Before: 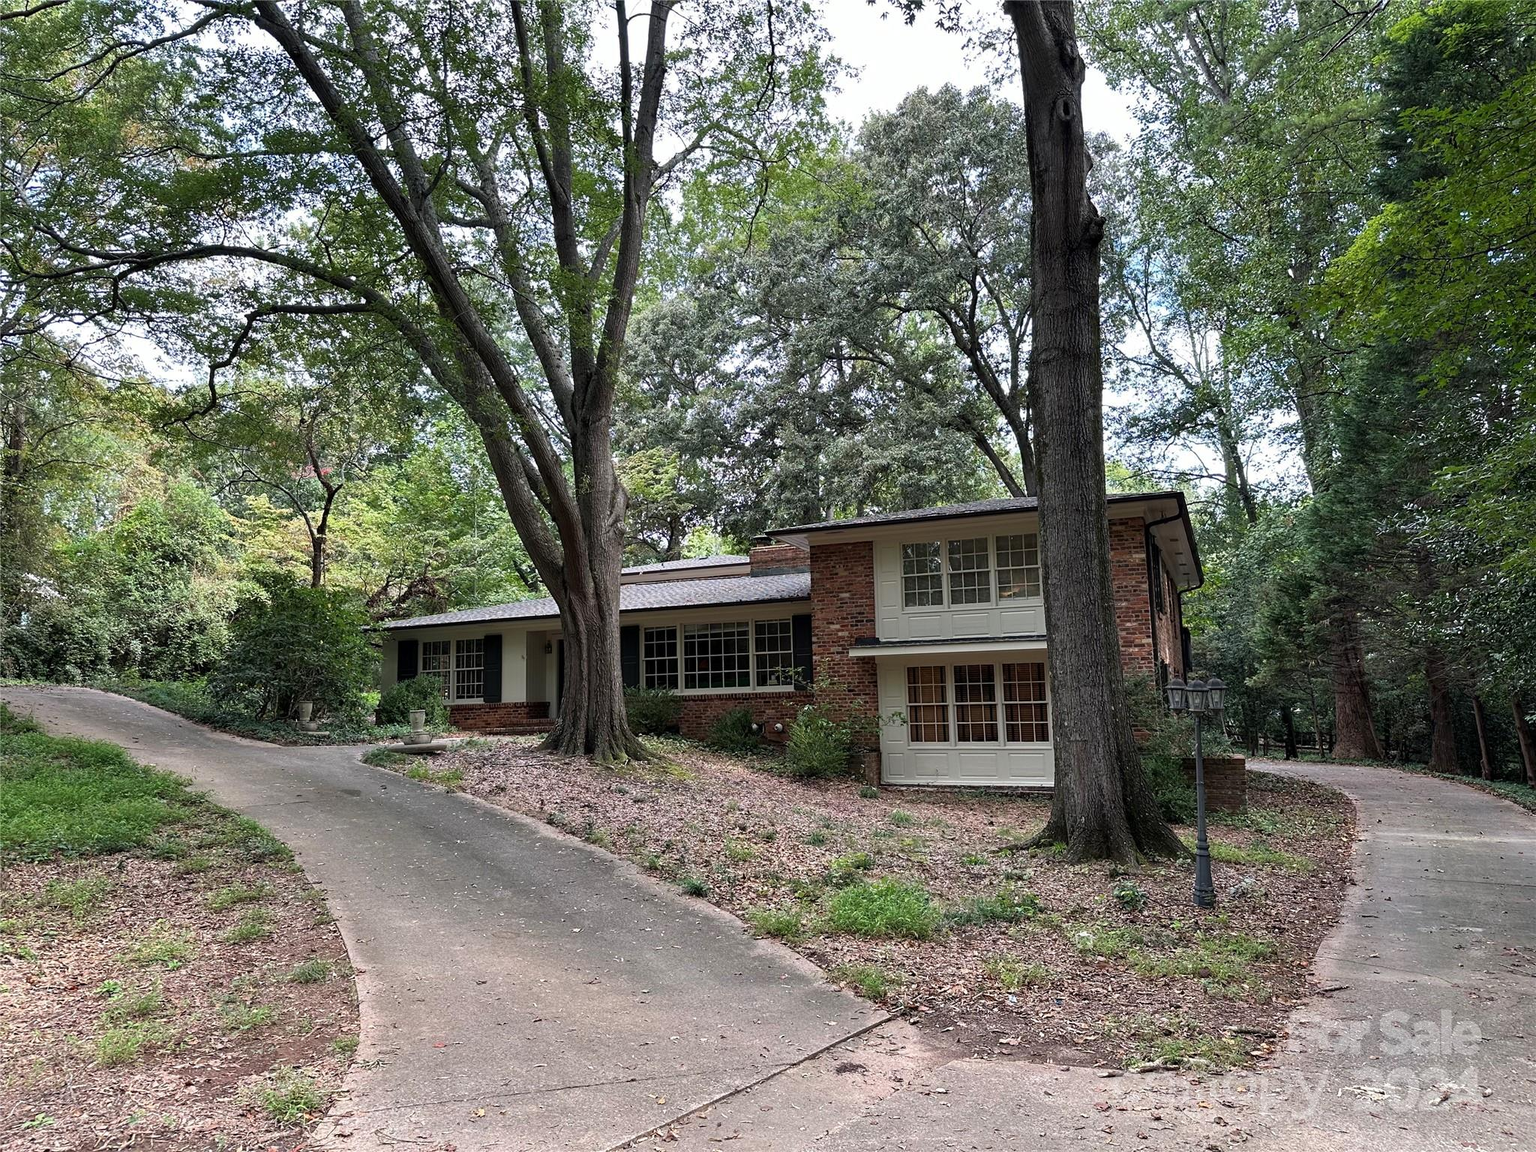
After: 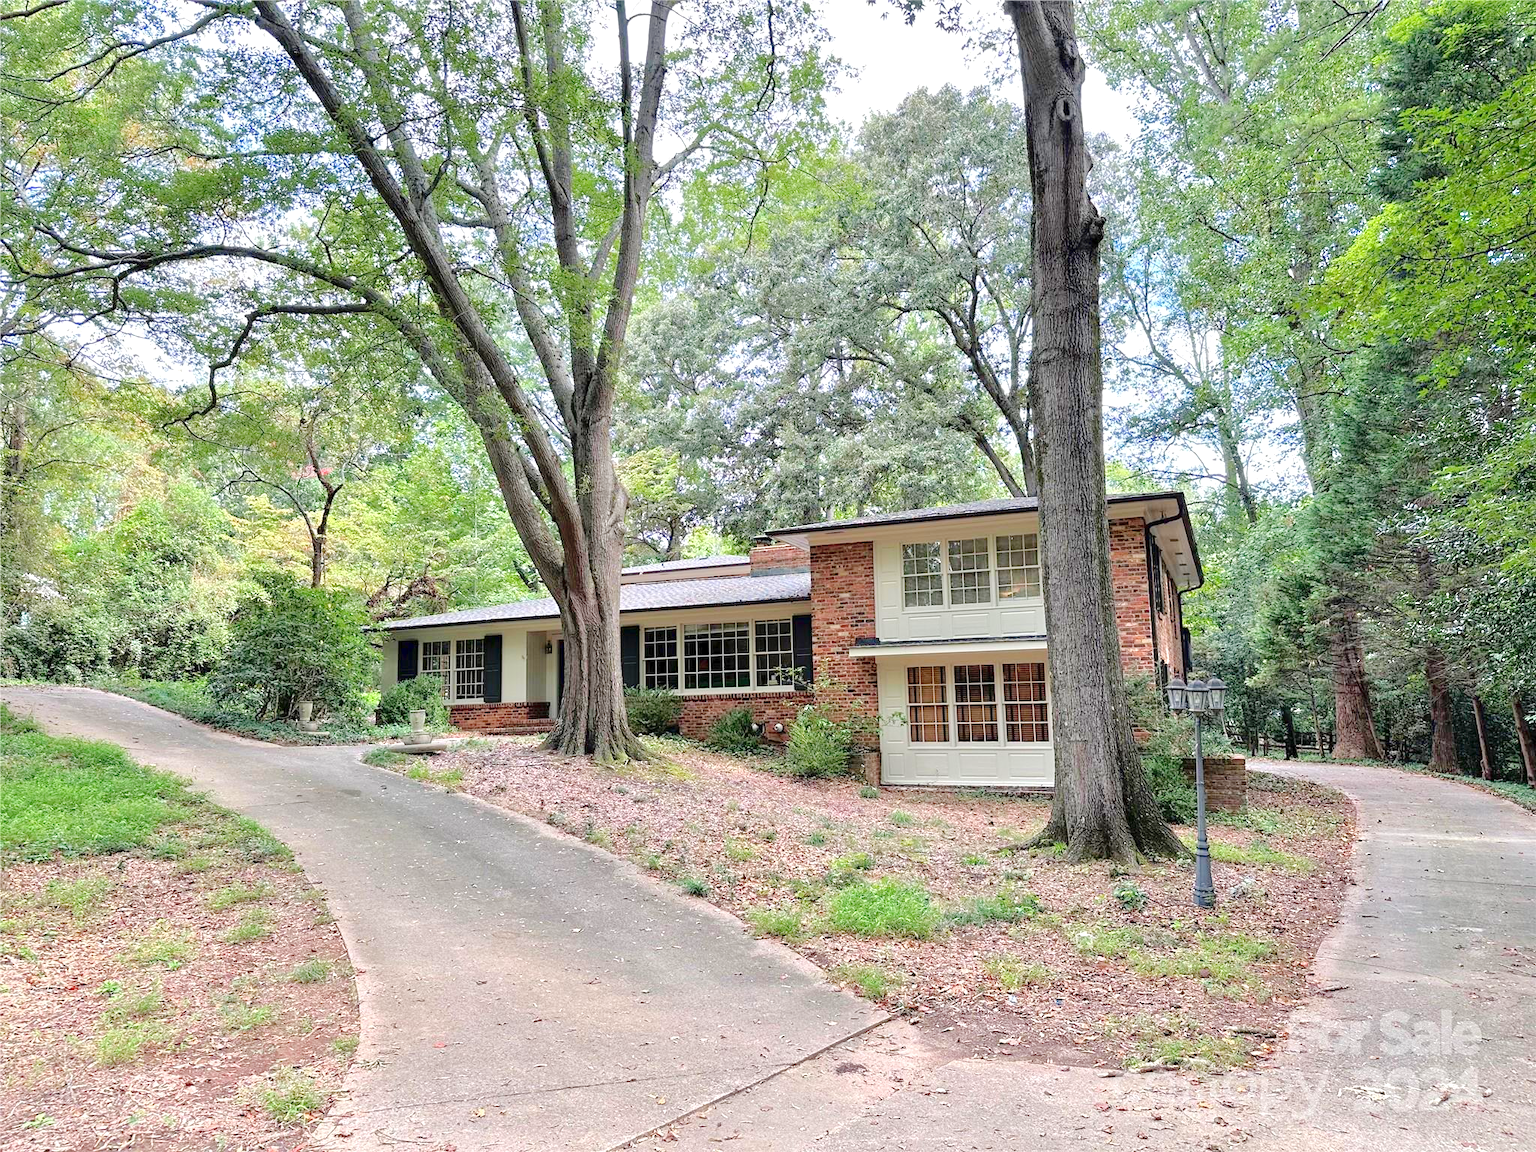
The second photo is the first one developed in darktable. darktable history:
levels: levels [0, 0.397, 0.955]
tone equalizer: -7 EV 0.15 EV, -6 EV 0.6 EV, -5 EV 1.15 EV, -4 EV 1.33 EV, -3 EV 1.15 EV, -2 EV 0.6 EV, -1 EV 0.15 EV, mask exposure compensation -0.5 EV
